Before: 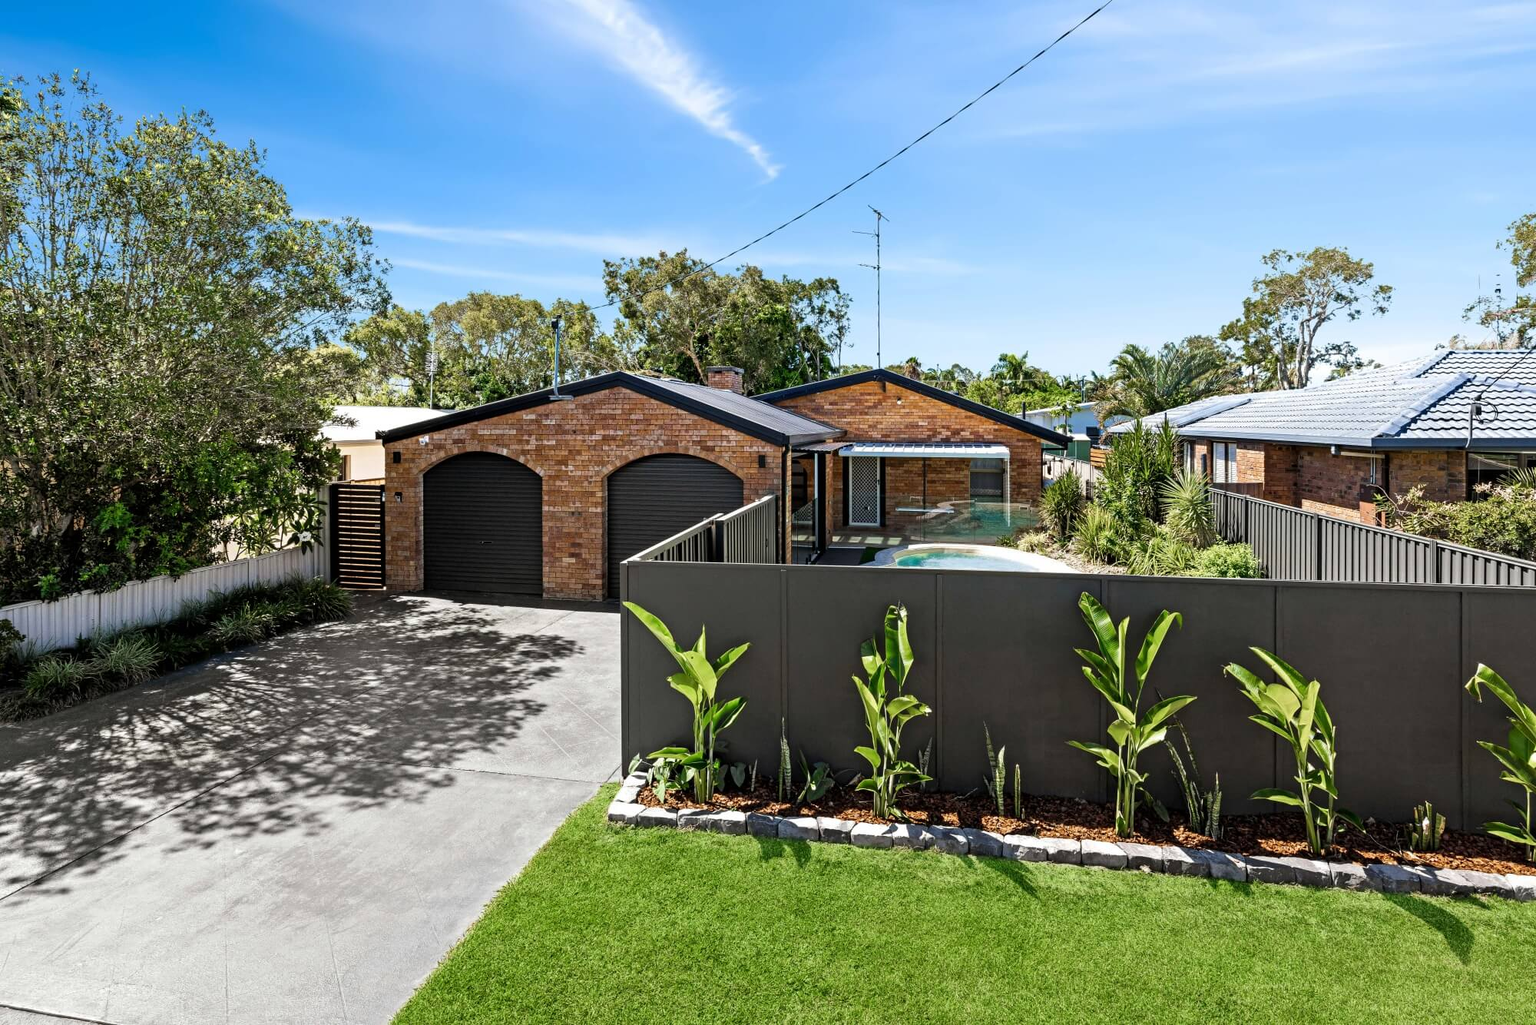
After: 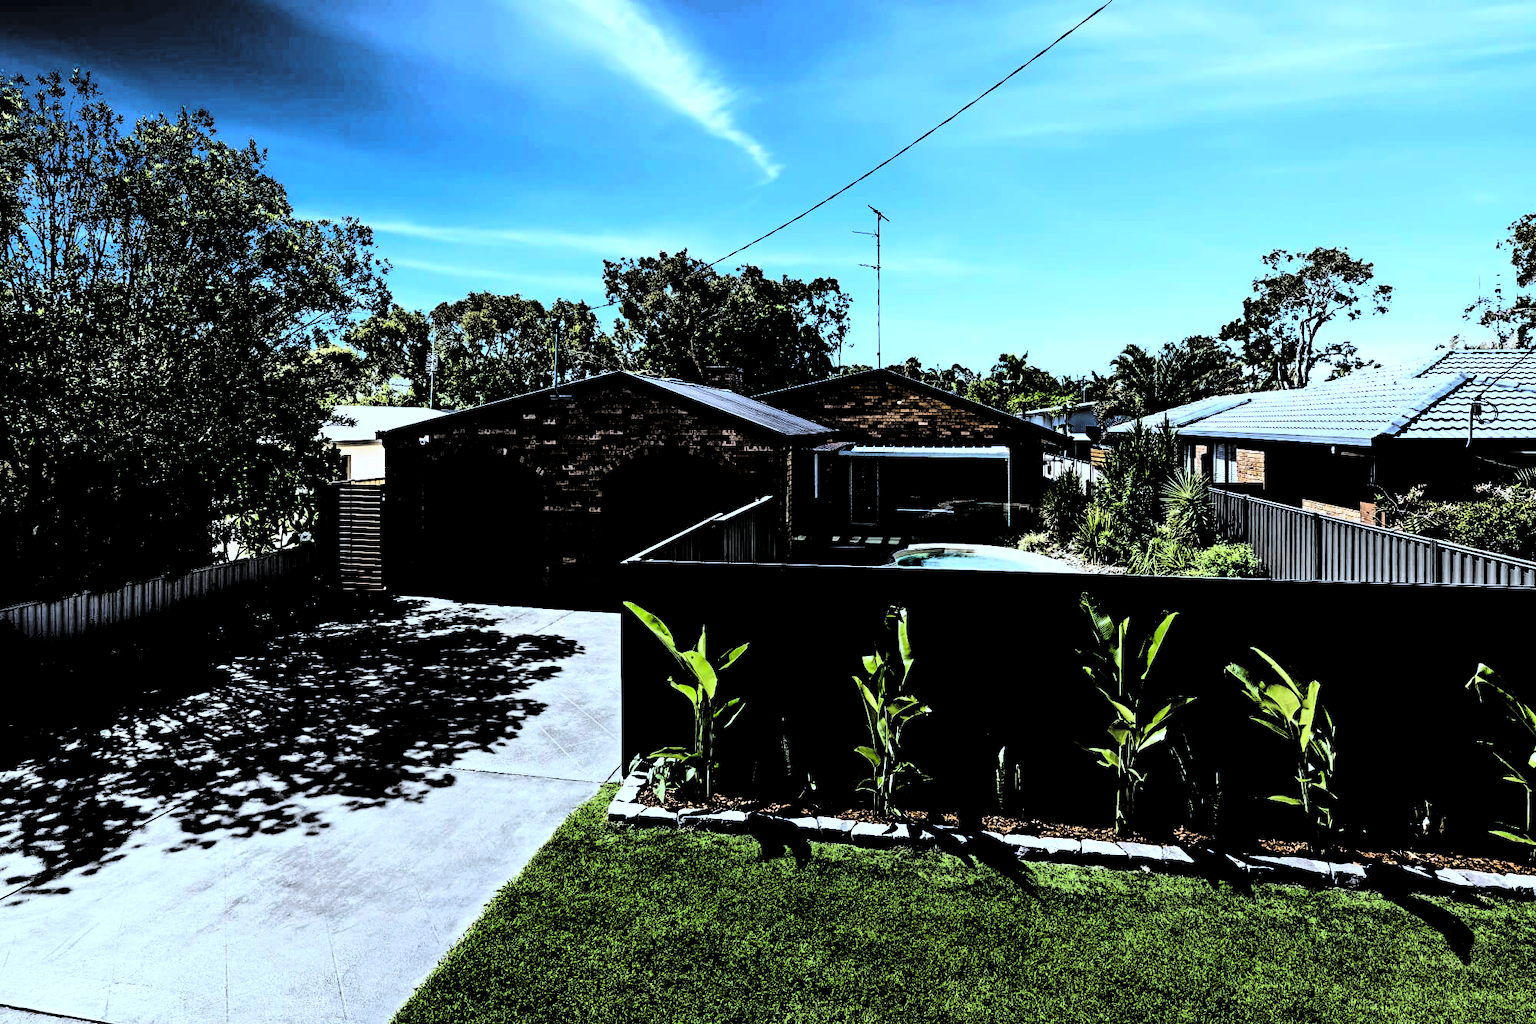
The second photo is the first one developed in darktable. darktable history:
white balance: red 0.924, blue 1.095
color correction: highlights a* 0.003, highlights b* -0.283
levels: levels [0.721, 0.937, 0.997]
contrast brightness saturation: contrast 0.83, brightness 0.59, saturation 0.59
